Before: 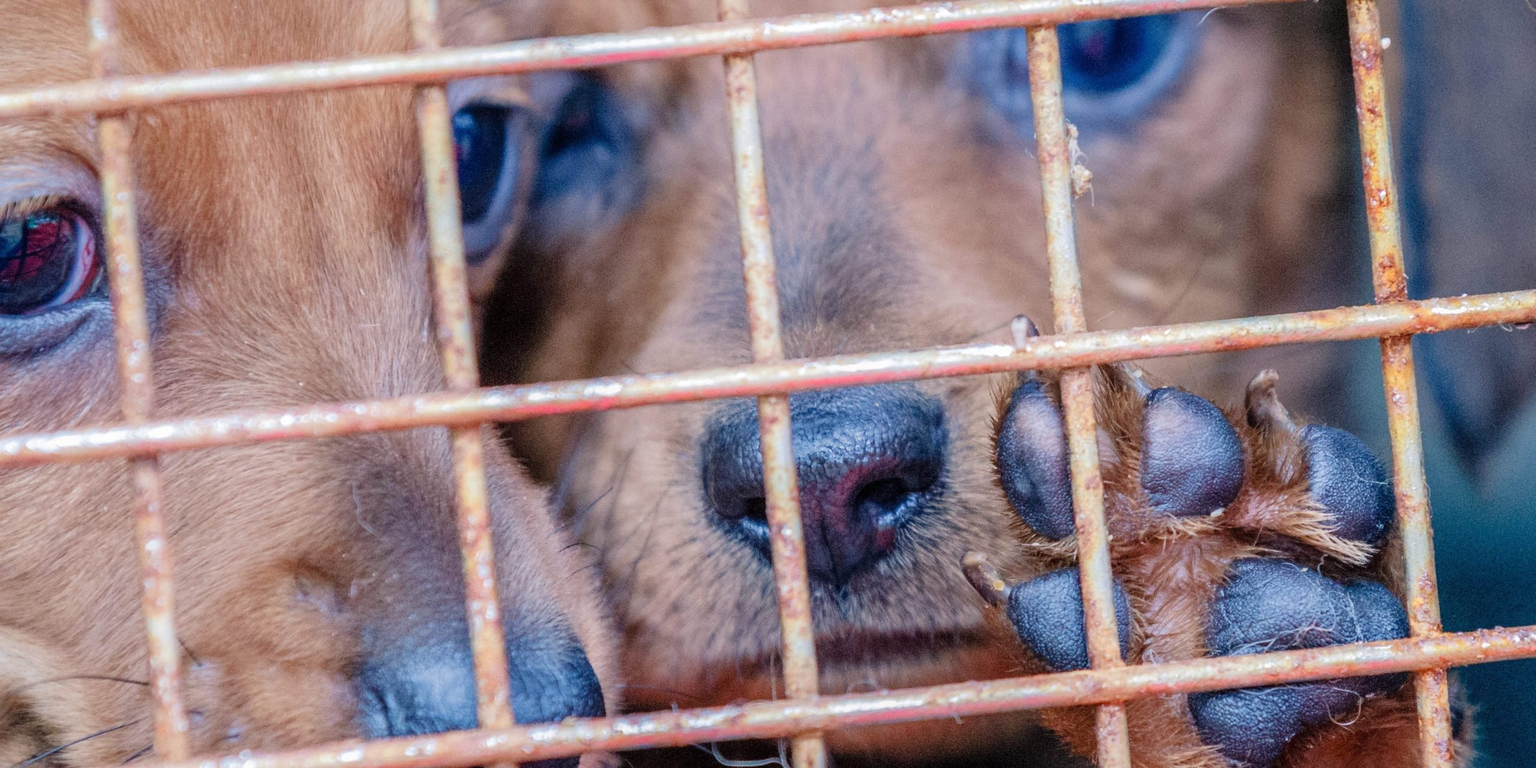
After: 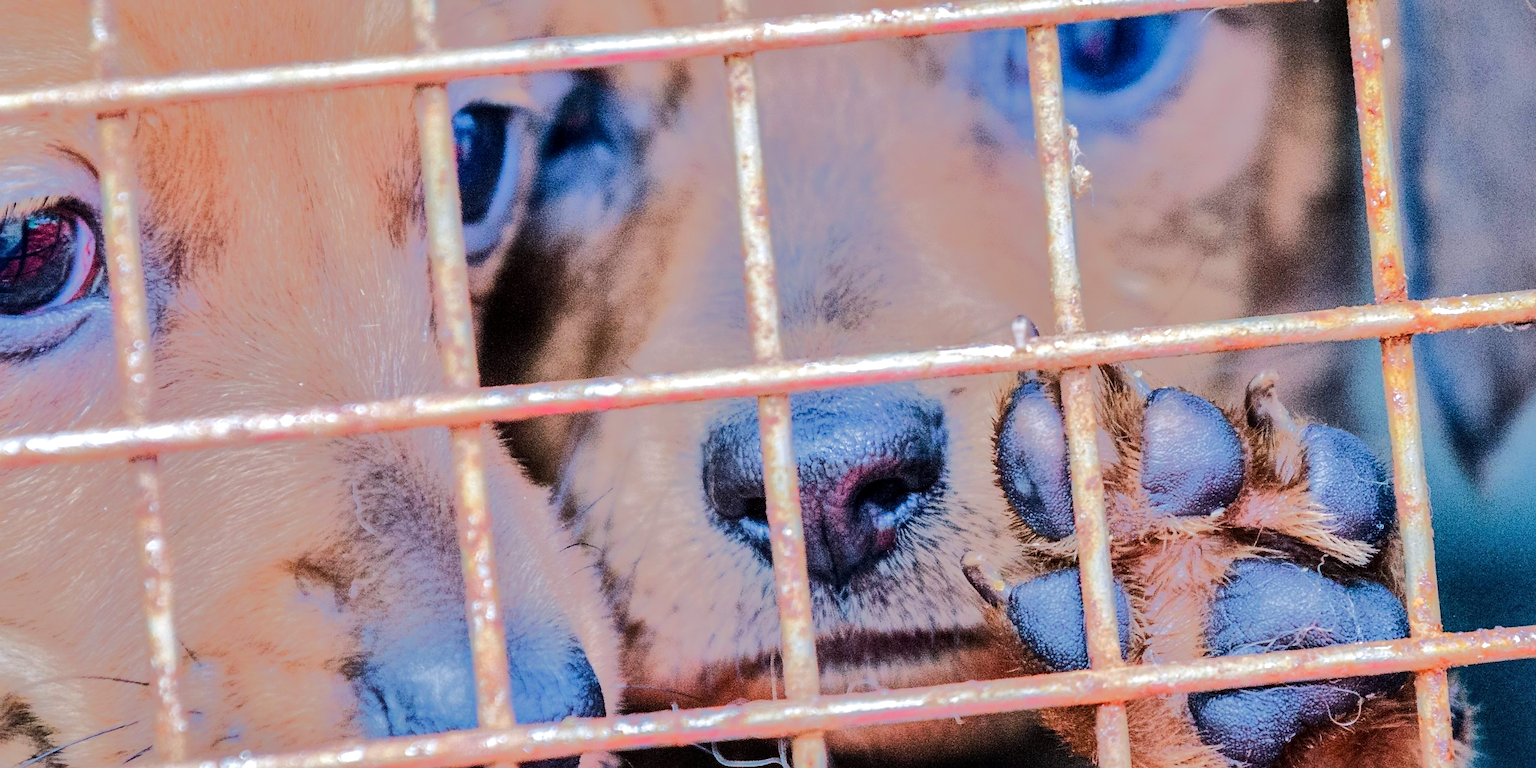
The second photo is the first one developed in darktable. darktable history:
shadows and highlights: shadows 11.2, white point adjustment 1.15, soften with gaussian
sharpen: radius 1.041, threshold 1.027
local contrast: mode bilateral grid, contrast 20, coarseness 50, detail 119%, midtone range 0.2
tone equalizer: -8 EV -0.509 EV, -7 EV -0.335 EV, -6 EV -0.099 EV, -5 EV 0.386 EV, -4 EV 0.956 EV, -3 EV 0.825 EV, -2 EV -0.006 EV, -1 EV 0.134 EV, +0 EV -0.027 EV, edges refinement/feathering 500, mask exposure compensation -1.57 EV, preserve details no
